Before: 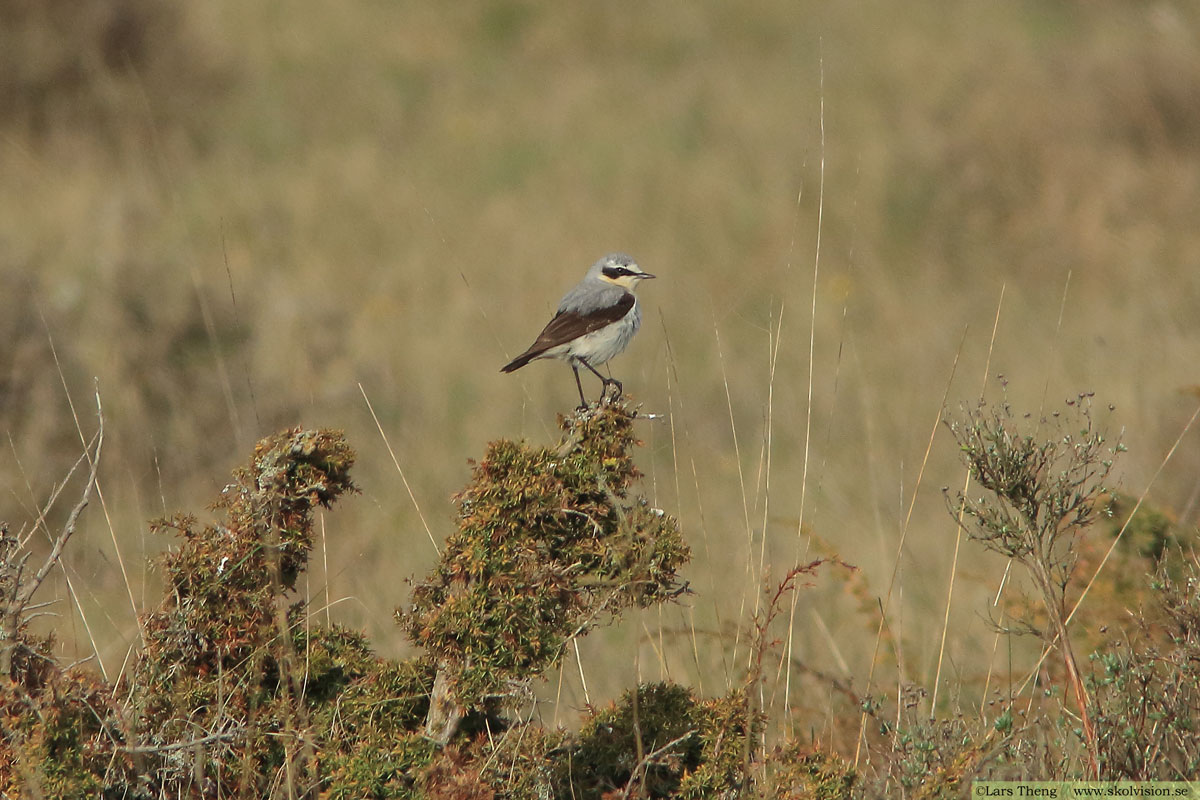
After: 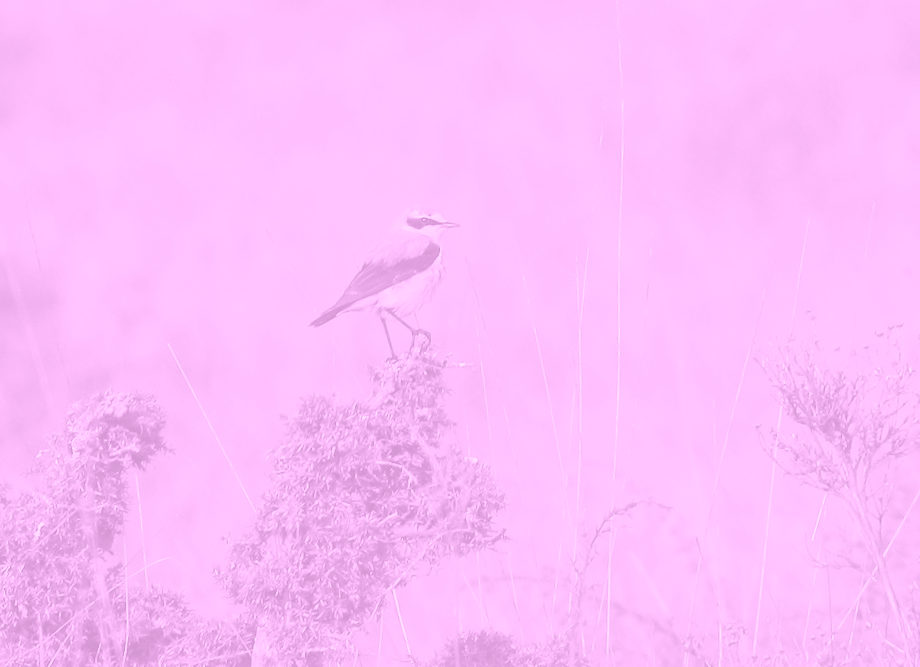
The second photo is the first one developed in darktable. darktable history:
rotate and perspective: rotation -2.29°, automatic cropping off
crop: left 16.768%, top 8.653%, right 8.362%, bottom 12.485%
bloom: on, module defaults
colorize: hue 331.2°, saturation 75%, source mix 30.28%, lightness 70.52%, version 1
color correction: highlights a* 3.84, highlights b* 5.07
